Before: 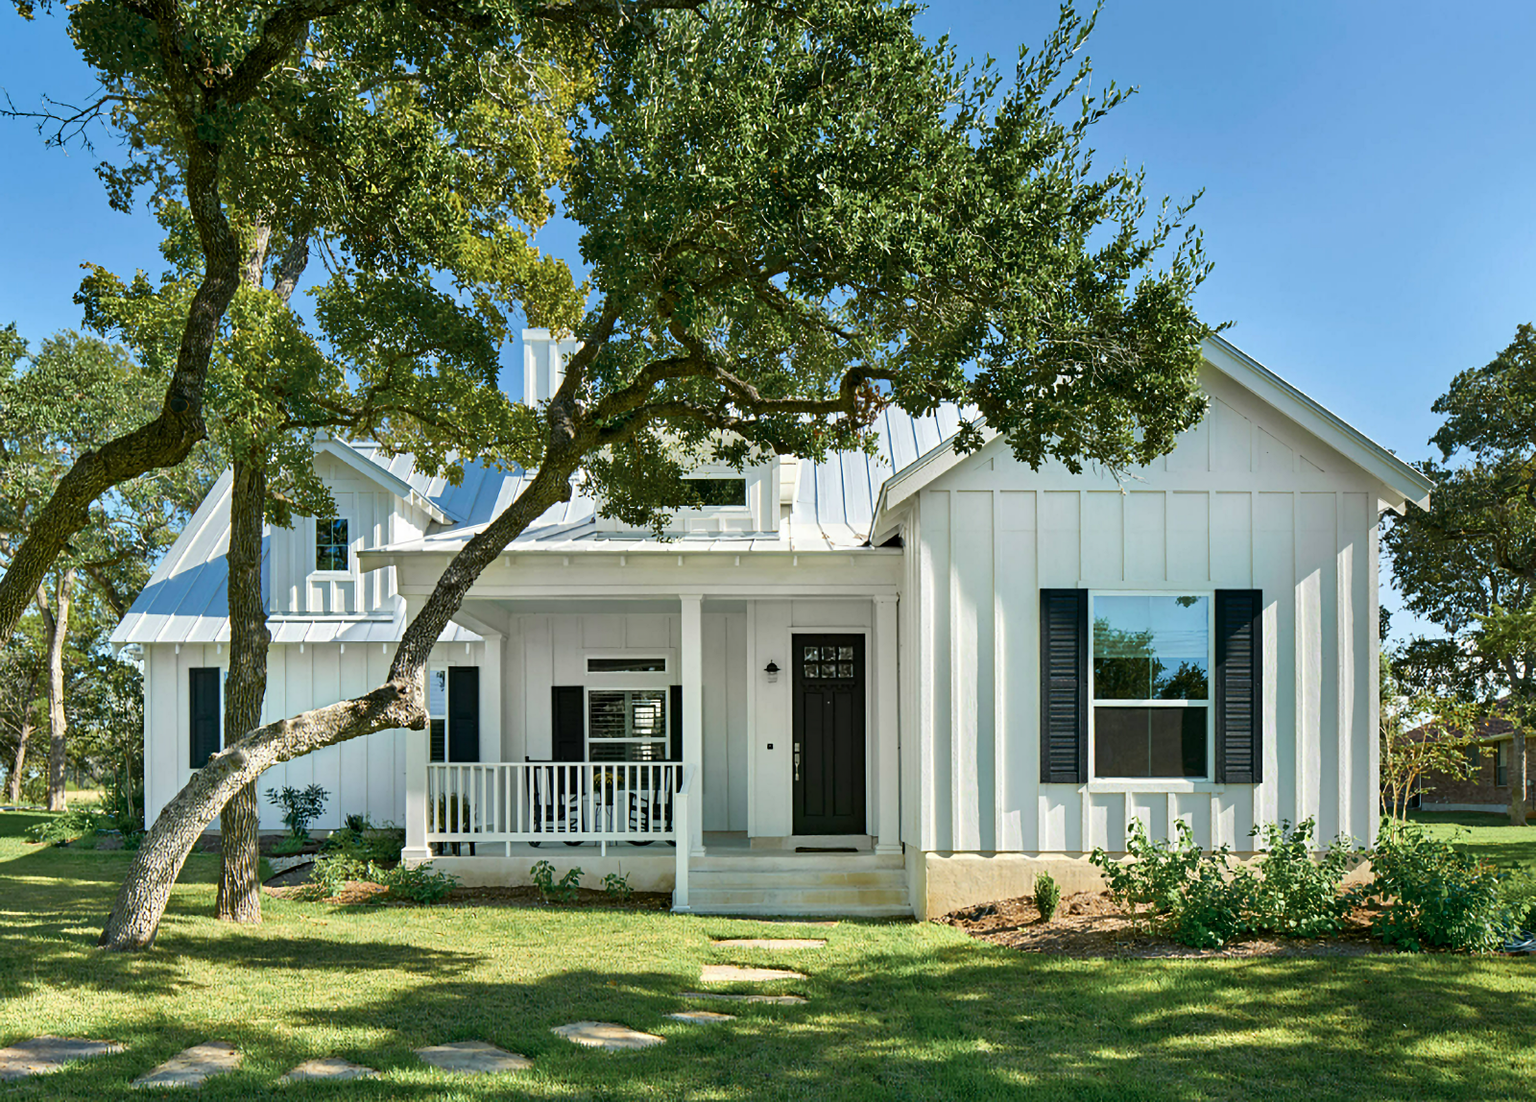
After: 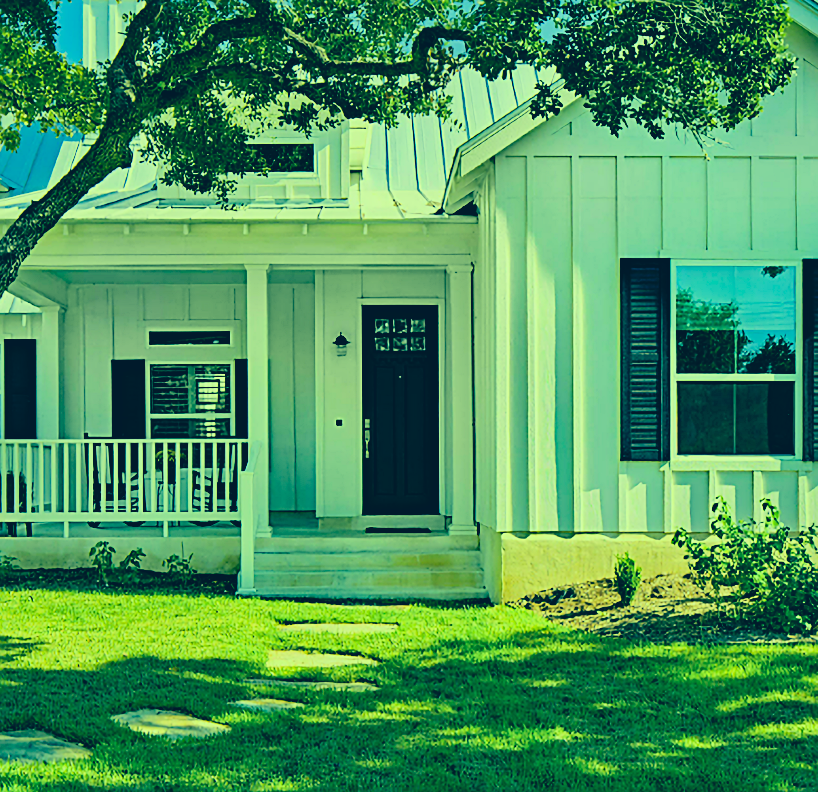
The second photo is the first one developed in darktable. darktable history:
contrast brightness saturation: brightness 0.155
color balance rgb: highlights gain › luminance 20.198%, highlights gain › chroma 2.79%, highlights gain › hue 171.89°, perceptual saturation grading › global saturation -11.764%, global vibrance 20%
crop and rotate: left 28.966%, top 31.005%, right 19.858%
color correction: highlights a* -15.49, highlights b* 39.64, shadows a* -39.22, shadows b* -26.46
haze removal: strength 0.42, compatibility mode true, adaptive false
filmic rgb: black relative exposure -7.65 EV, white relative exposure 4.56 EV, hardness 3.61, contrast 1.053, color science v6 (2022)
sharpen: on, module defaults
